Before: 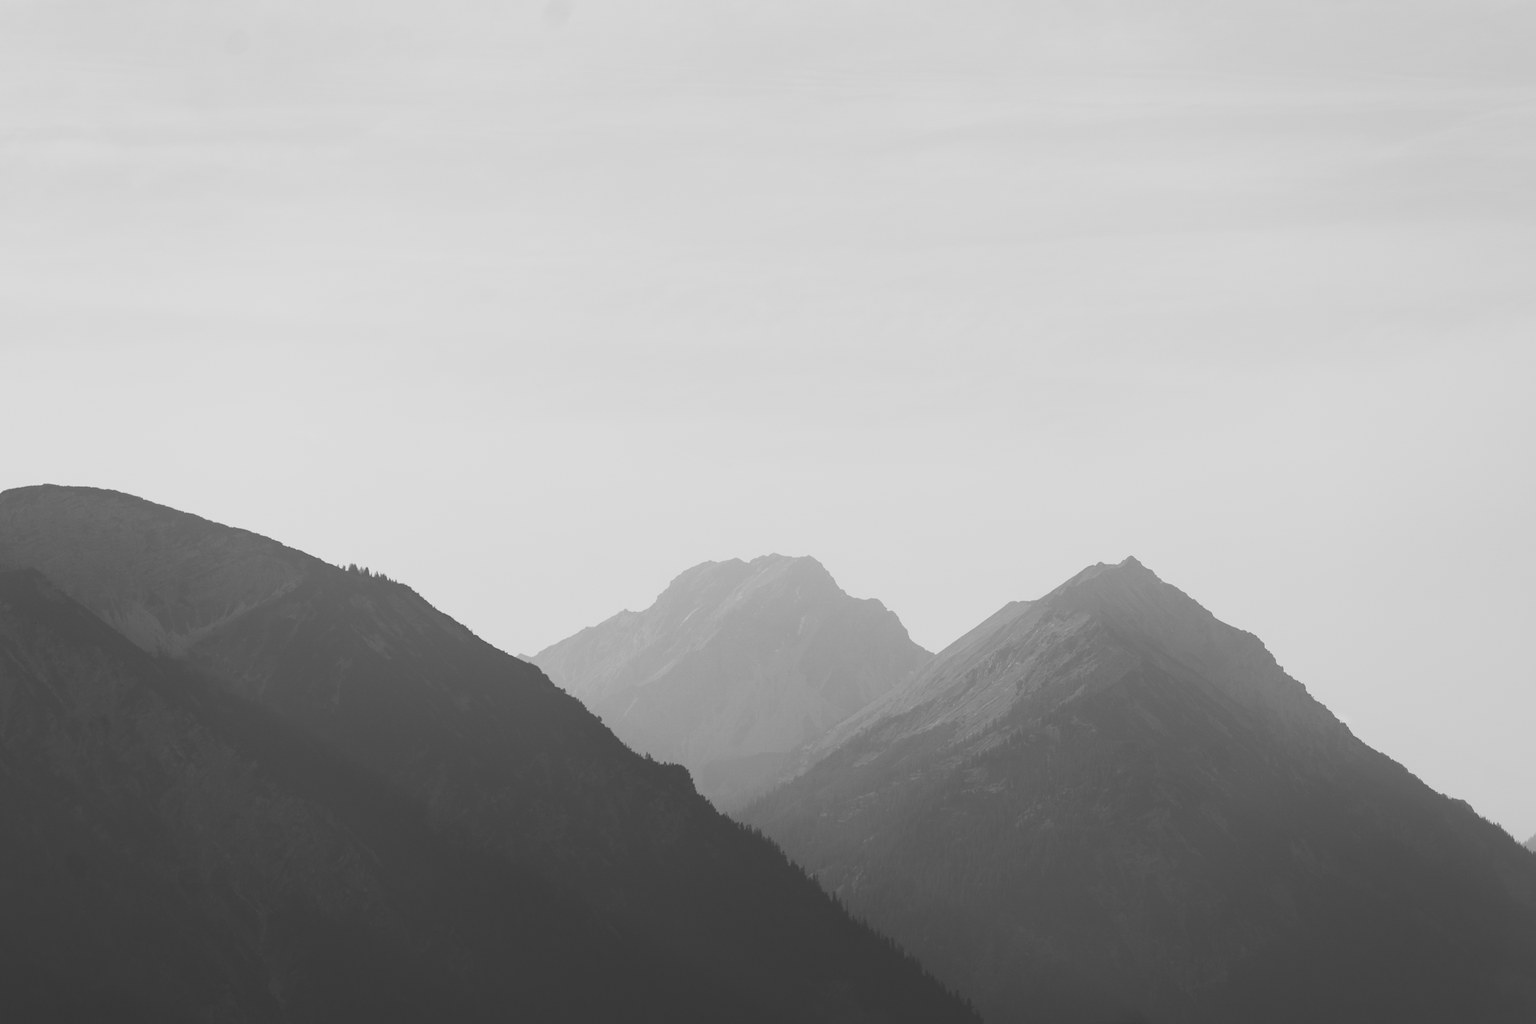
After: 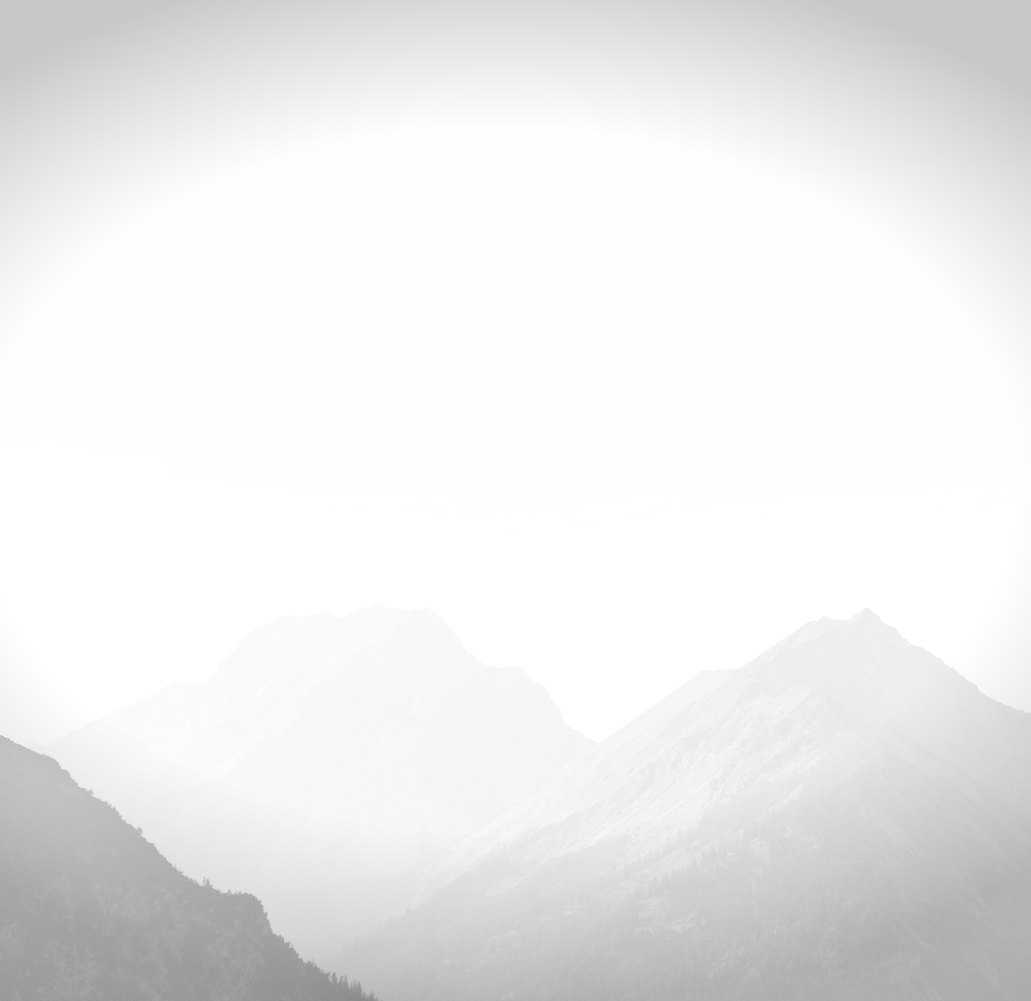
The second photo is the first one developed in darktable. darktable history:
local contrast: on, module defaults
crop: left 32.401%, top 10.919%, right 18.478%, bottom 17.541%
tone curve: curves: ch0 [(0, 0) (0.055, 0.057) (0.258, 0.307) (0.434, 0.543) (0.517, 0.657) (0.745, 0.874) (1, 1)]; ch1 [(0, 0) (0.346, 0.307) (0.418, 0.383) (0.46, 0.439) (0.482, 0.493) (0.502, 0.503) (0.517, 0.514) (0.55, 0.561) (0.588, 0.603) (0.646, 0.688) (1, 1)]; ch2 [(0, 0) (0.346, 0.34) (0.431, 0.45) (0.485, 0.499) (0.5, 0.503) (0.527, 0.525) (0.545, 0.562) (0.679, 0.706) (1, 1)], preserve colors none
vignetting: fall-off start 100.87%, brightness -0.414, saturation -0.292, center (-0.031, -0.04), width/height ratio 1.322
exposure: black level correction 0.001, compensate highlight preservation false
tone equalizer: -7 EV 0.158 EV, -6 EV 0.572 EV, -5 EV 1.15 EV, -4 EV 1.33 EV, -3 EV 1.14 EV, -2 EV 0.6 EV, -1 EV 0.165 EV, mask exposure compensation -0.509 EV
base curve: curves: ch0 [(0, 0) (0.007, 0.004) (0.027, 0.03) (0.046, 0.07) (0.207, 0.54) (0.442, 0.872) (0.673, 0.972) (1, 1)]
